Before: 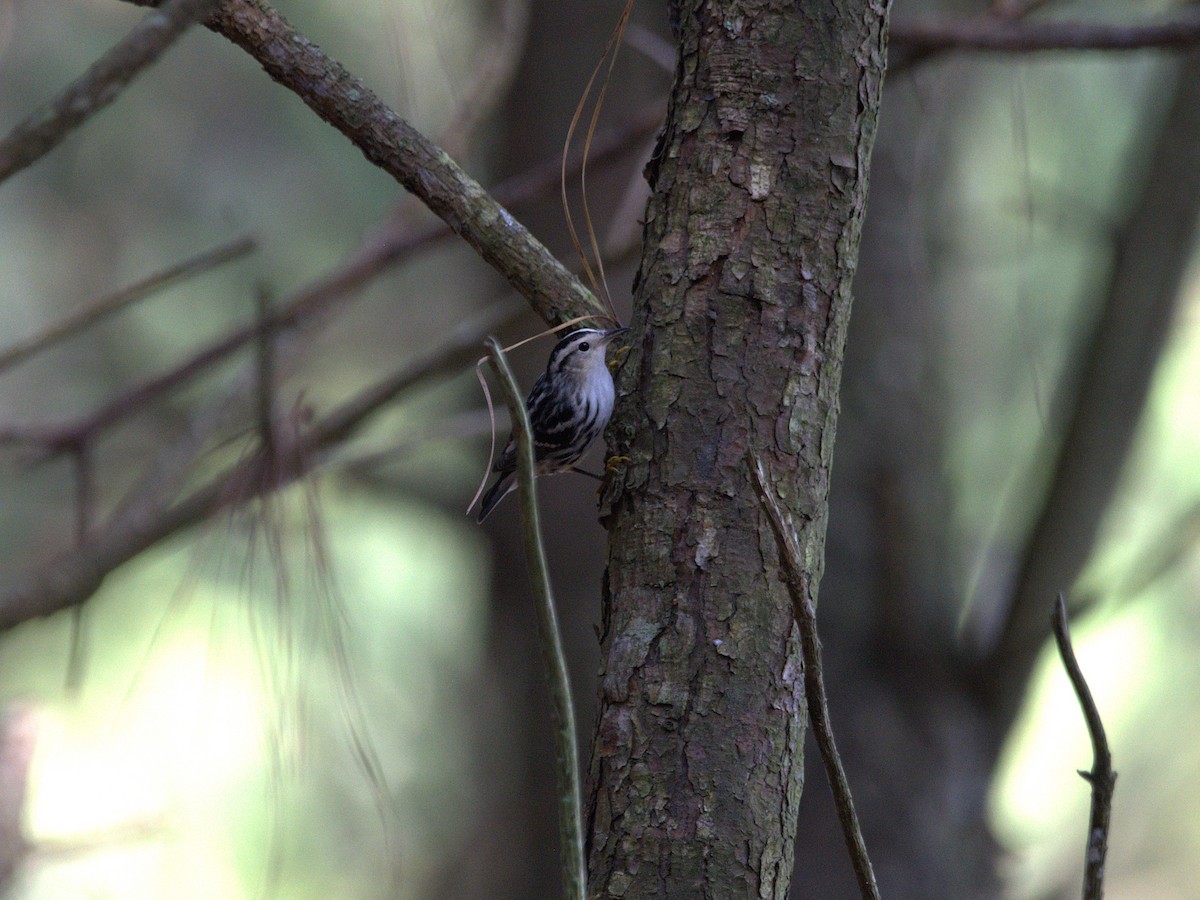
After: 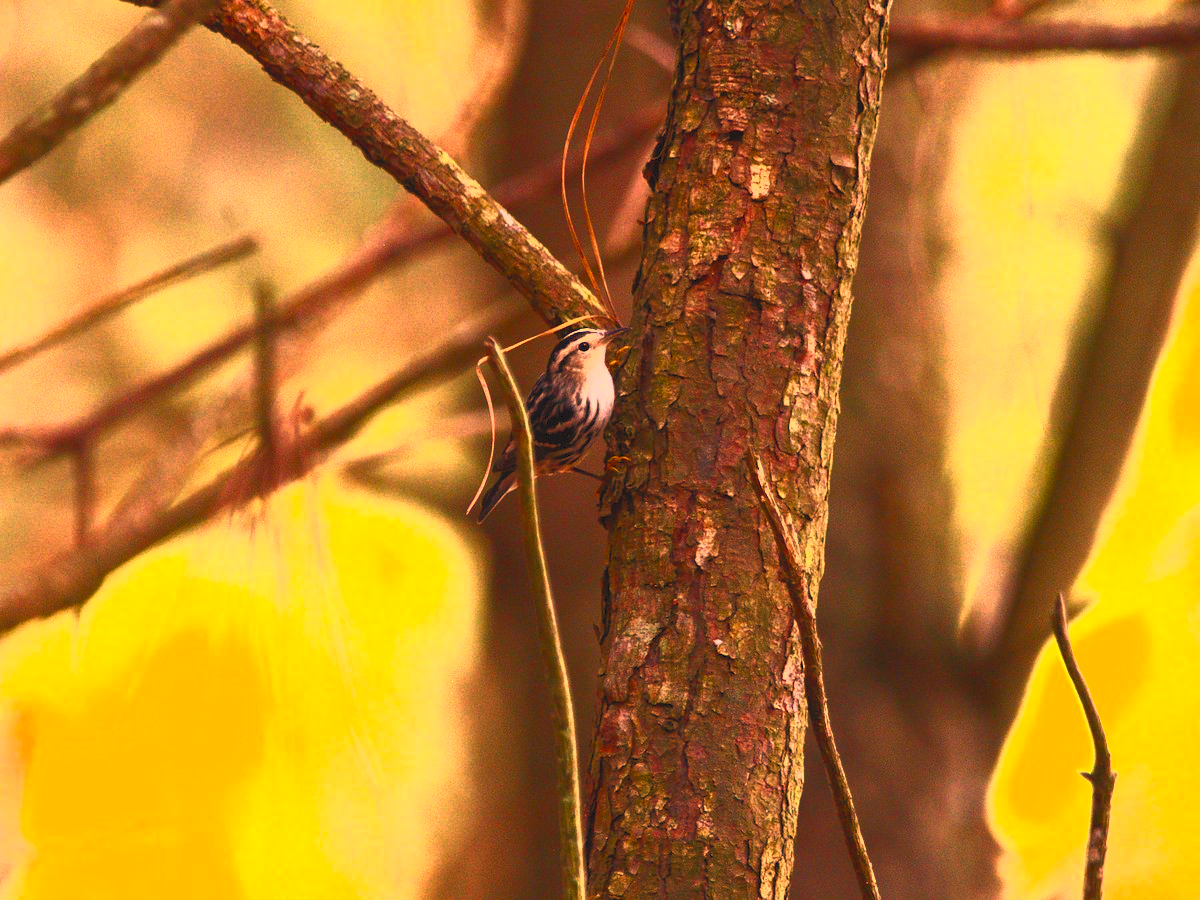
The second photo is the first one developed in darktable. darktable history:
contrast brightness saturation: contrast 1, brightness 1, saturation 1
white balance: red 1.467, blue 0.684
